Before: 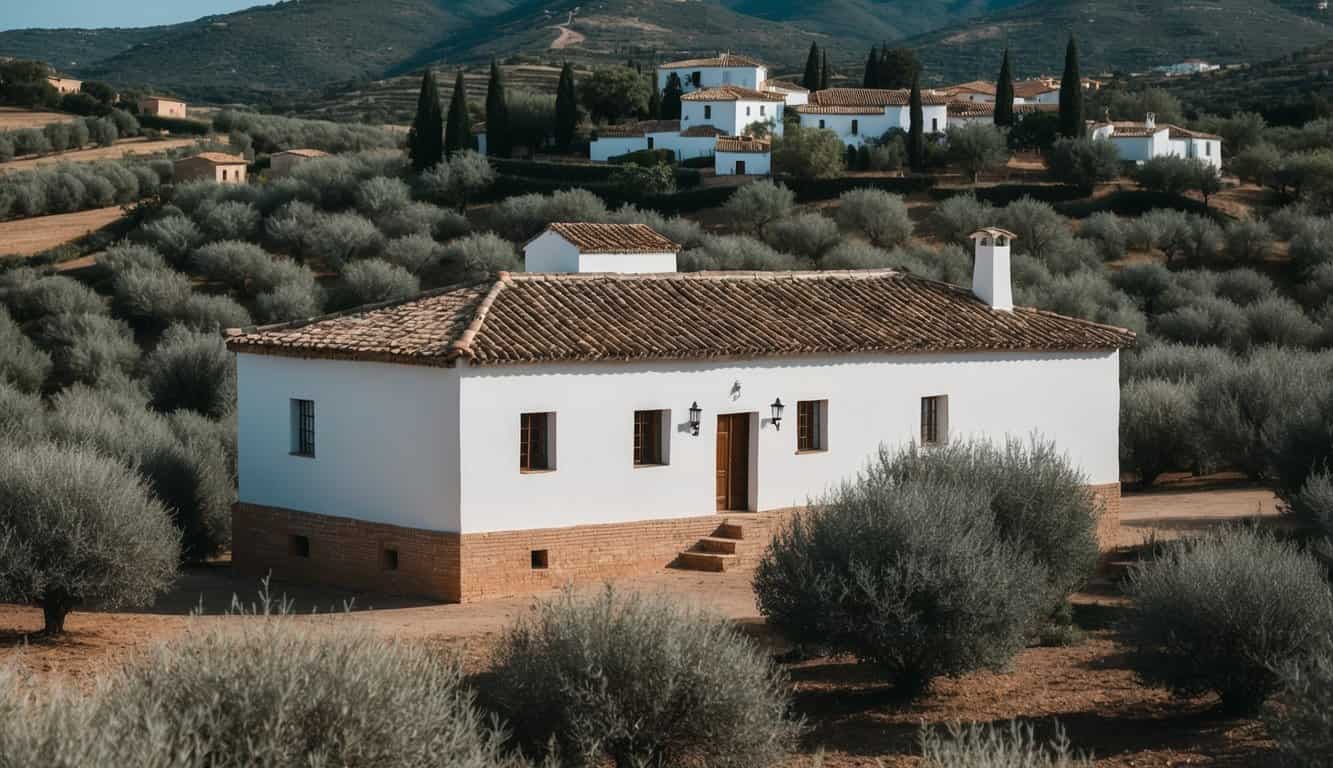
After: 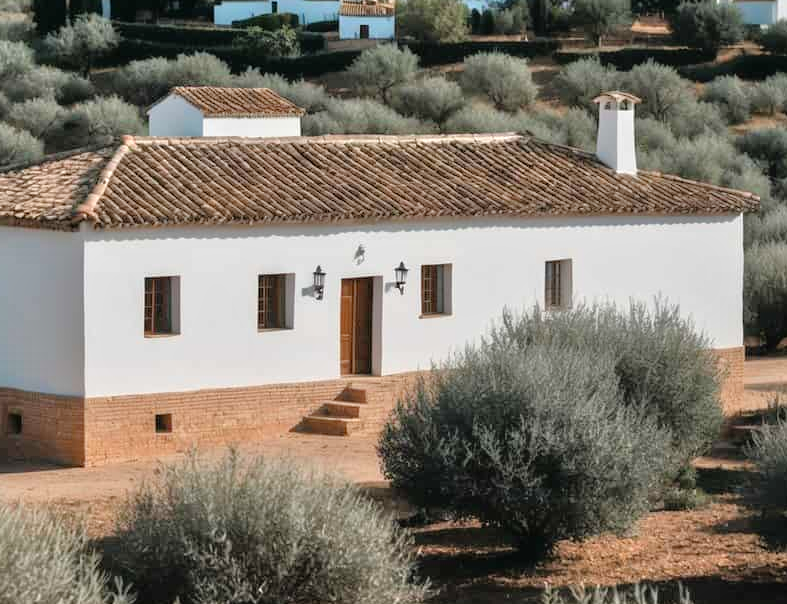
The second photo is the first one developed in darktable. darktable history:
tone equalizer: -7 EV 0.15 EV, -6 EV 0.6 EV, -5 EV 1.15 EV, -4 EV 1.33 EV, -3 EV 1.15 EV, -2 EV 0.6 EV, -1 EV 0.15 EV, mask exposure compensation -0.5 EV
crop and rotate: left 28.256%, top 17.734%, right 12.656%, bottom 3.573%
